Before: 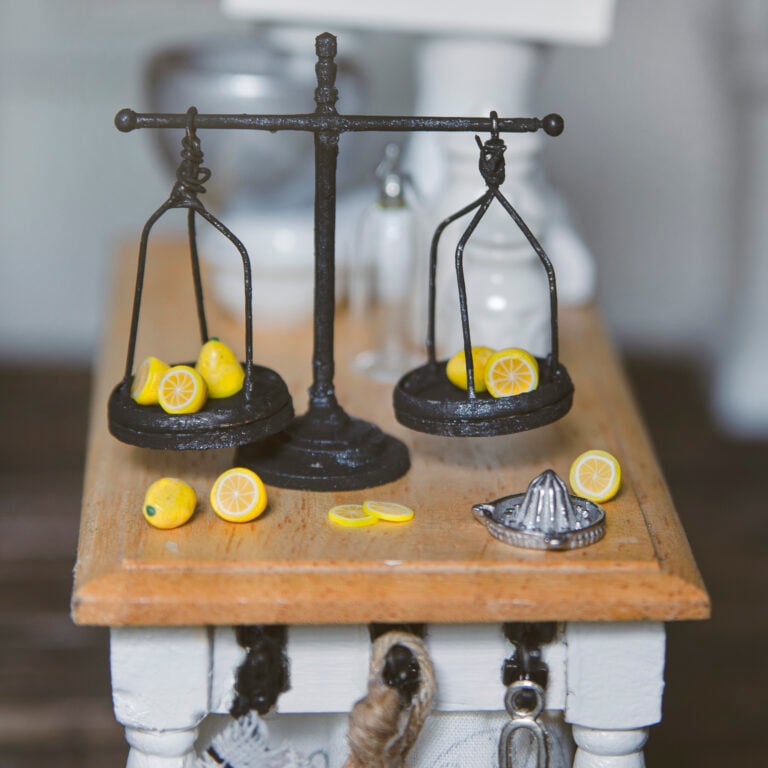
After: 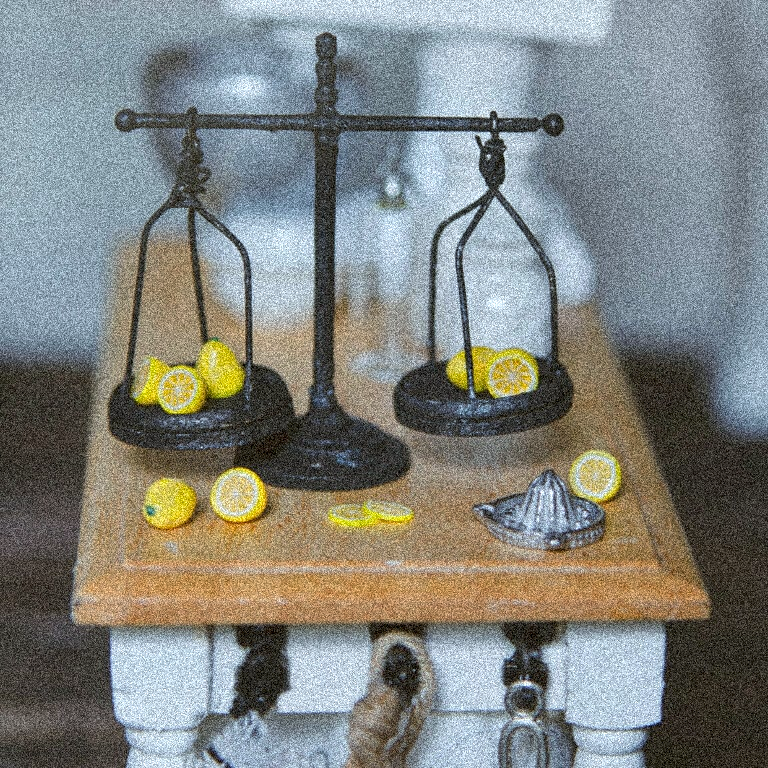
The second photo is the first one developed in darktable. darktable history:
white balance: red 0.925, blue 1.046
tone equalizer: -7 EV 0.13 EV, smoothing diameter 25%, edges refinement/feathering 10, preserve details guided filter
grain: coarseness 3.75 ISO, strength 100%, mid-tones bias 0%
